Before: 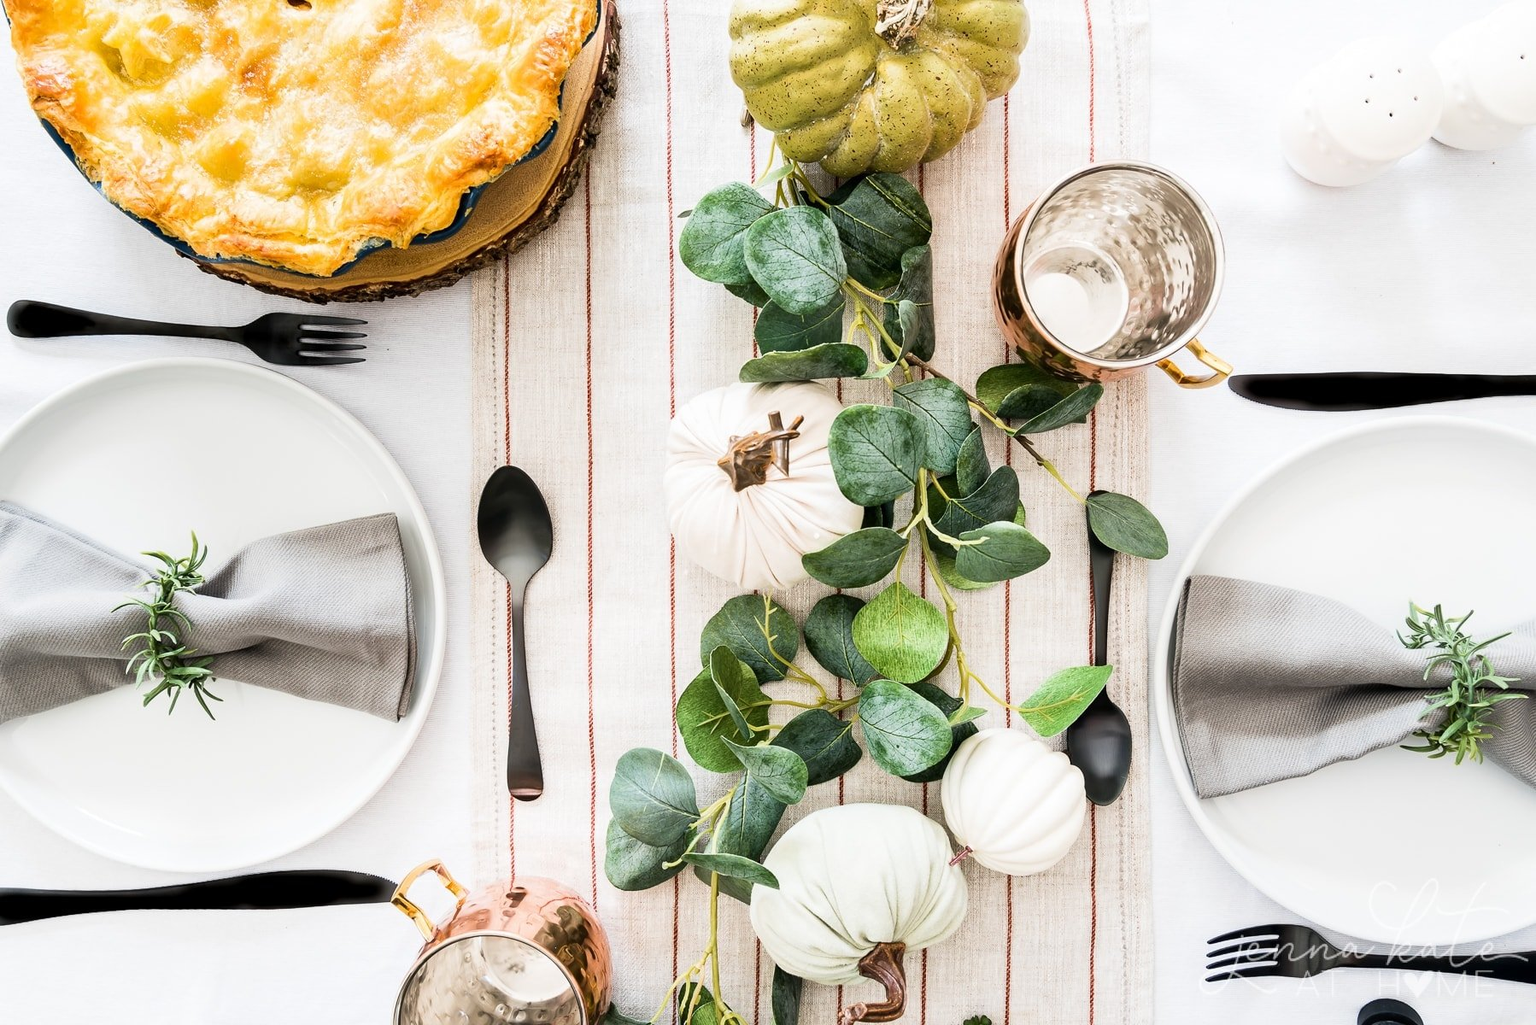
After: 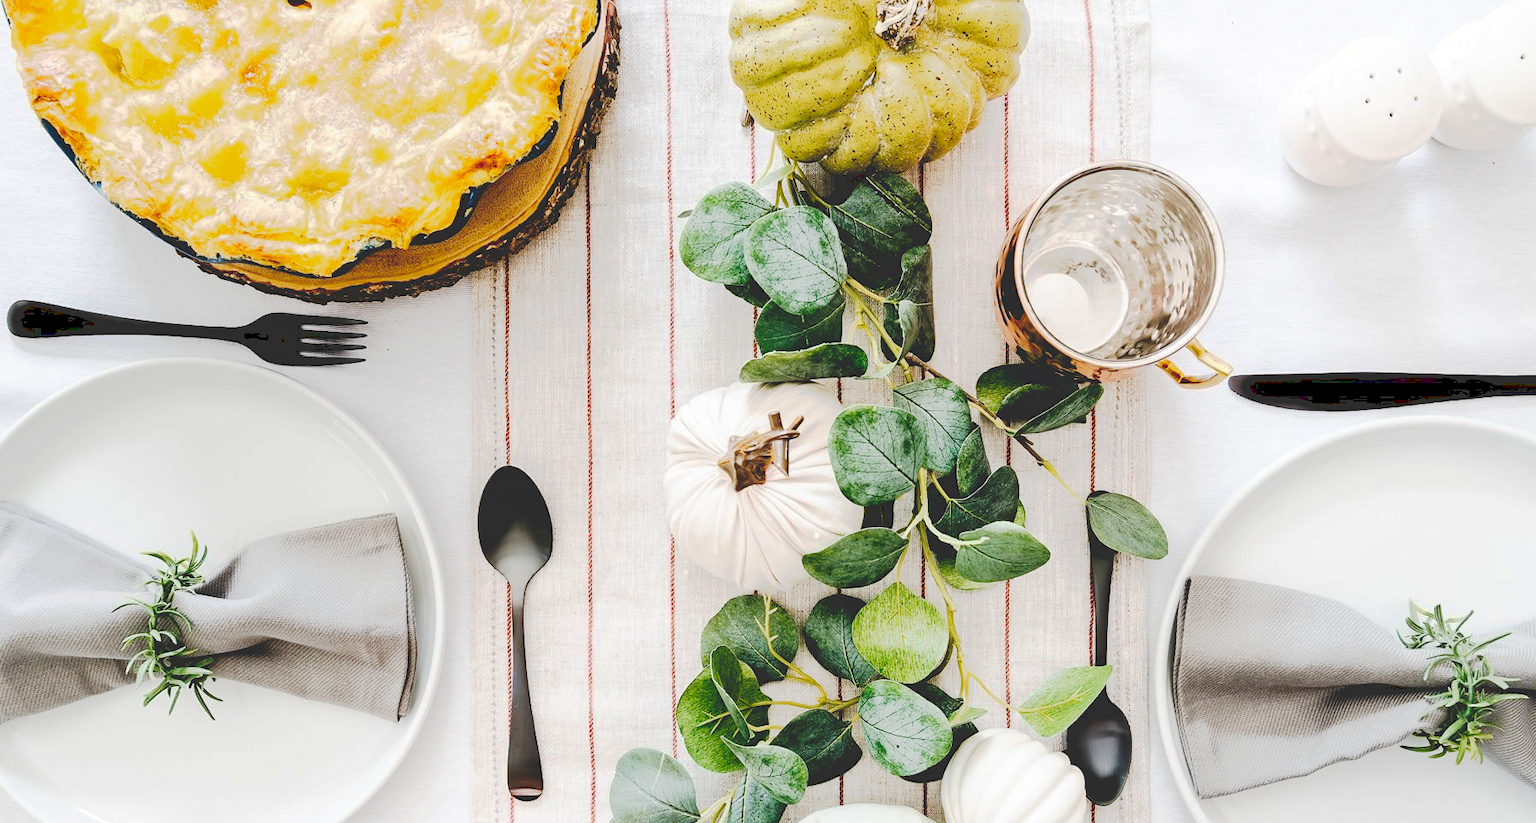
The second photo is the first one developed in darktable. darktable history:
crop: bottom 19.644%
tone curve: curves: ch0 [(0, 0) (0.003, 0.185) (0.011, 0.185) (0.025, 0.187) (0.044, 0.185) (0.069, 0.185) (0.1, 0.18) (0.136, 0.18) (0.177, 0.179) (0.224, 0.202) (0.277, 0.252) (0.335, 0.343) (0.399, 0.452) (0.468, 0.553) (0.543, 0.643) (0.623, 0.717) (0.709, 0.778) (0.801, 0.82) (0.898, 0.856) (1, 1)], preserve colors none
